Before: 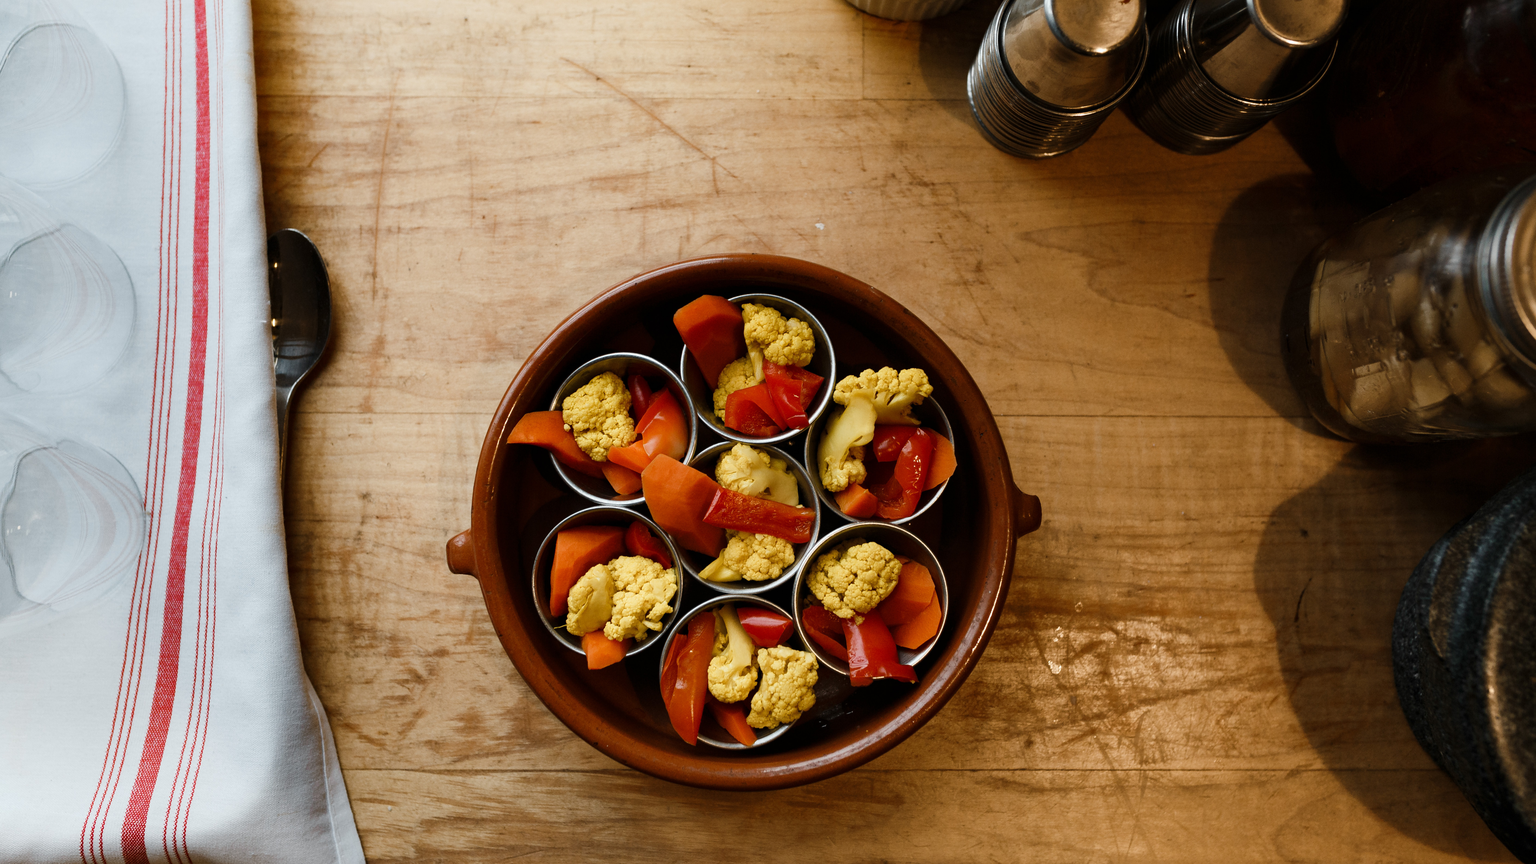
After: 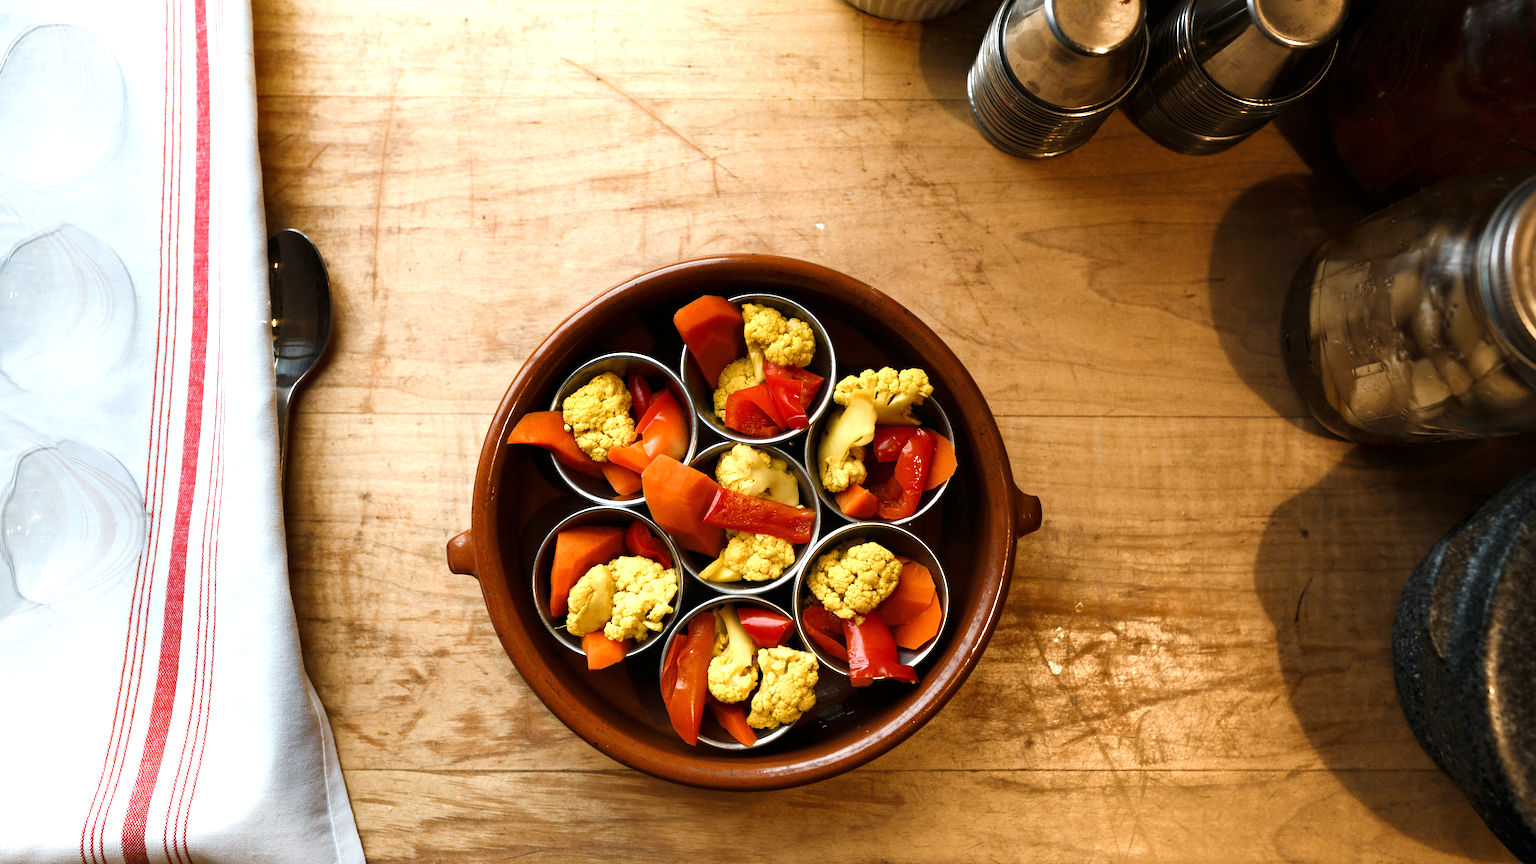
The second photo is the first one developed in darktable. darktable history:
exposure: exposure 0.782 EV, compensate exposure bias true, compensate highlight preservation false
